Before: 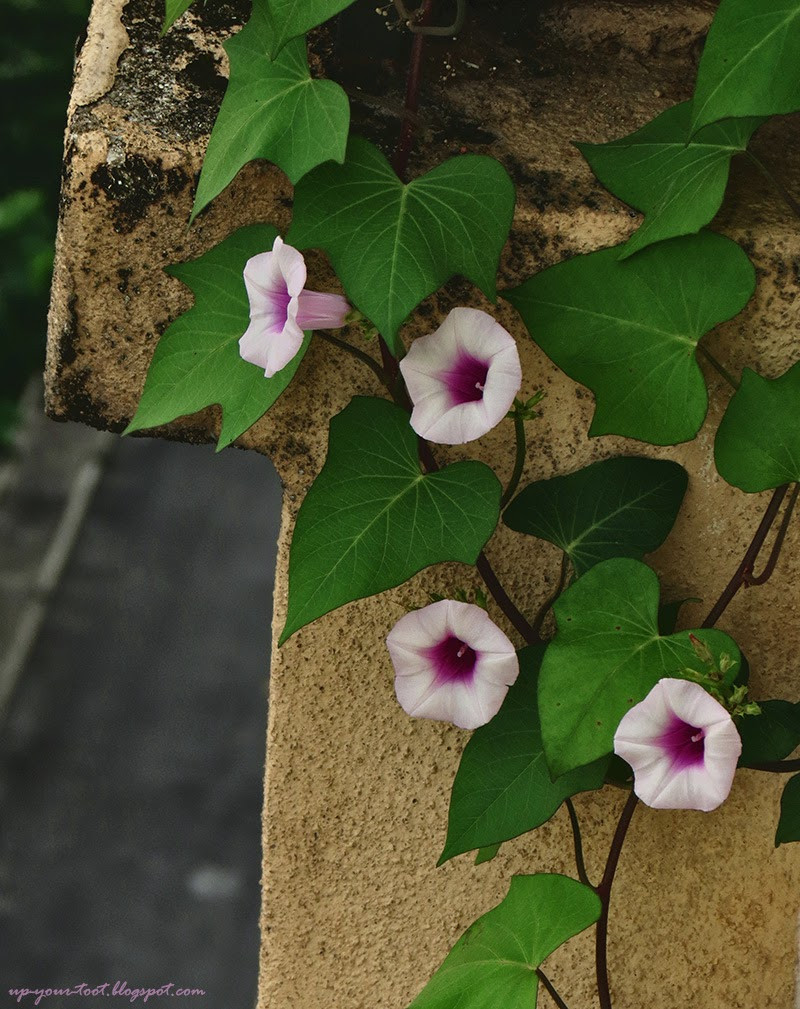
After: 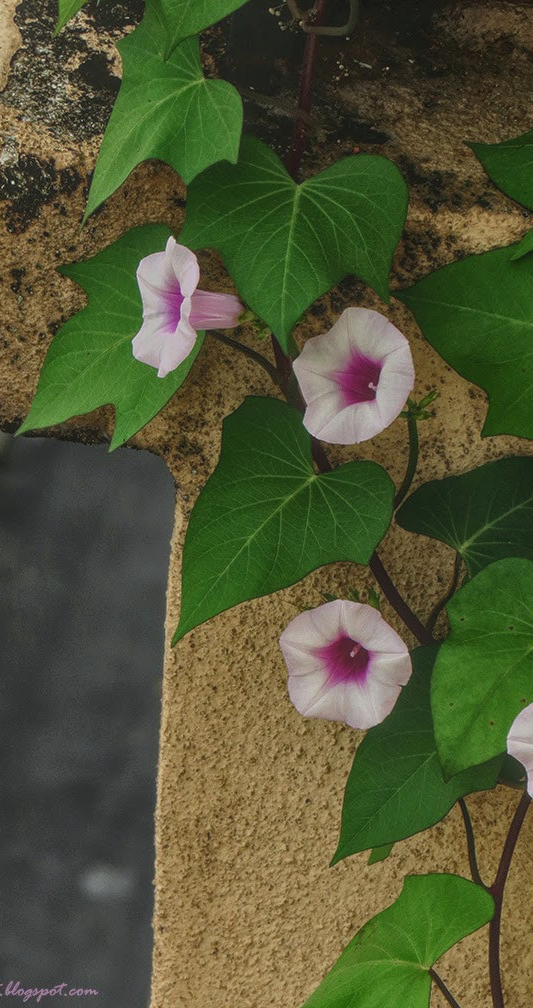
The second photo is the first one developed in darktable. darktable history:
crop and rotate: left 13.537%, right 19.796%
local contrast: highlights 73%, shadows 15%, midtone range 0.197
